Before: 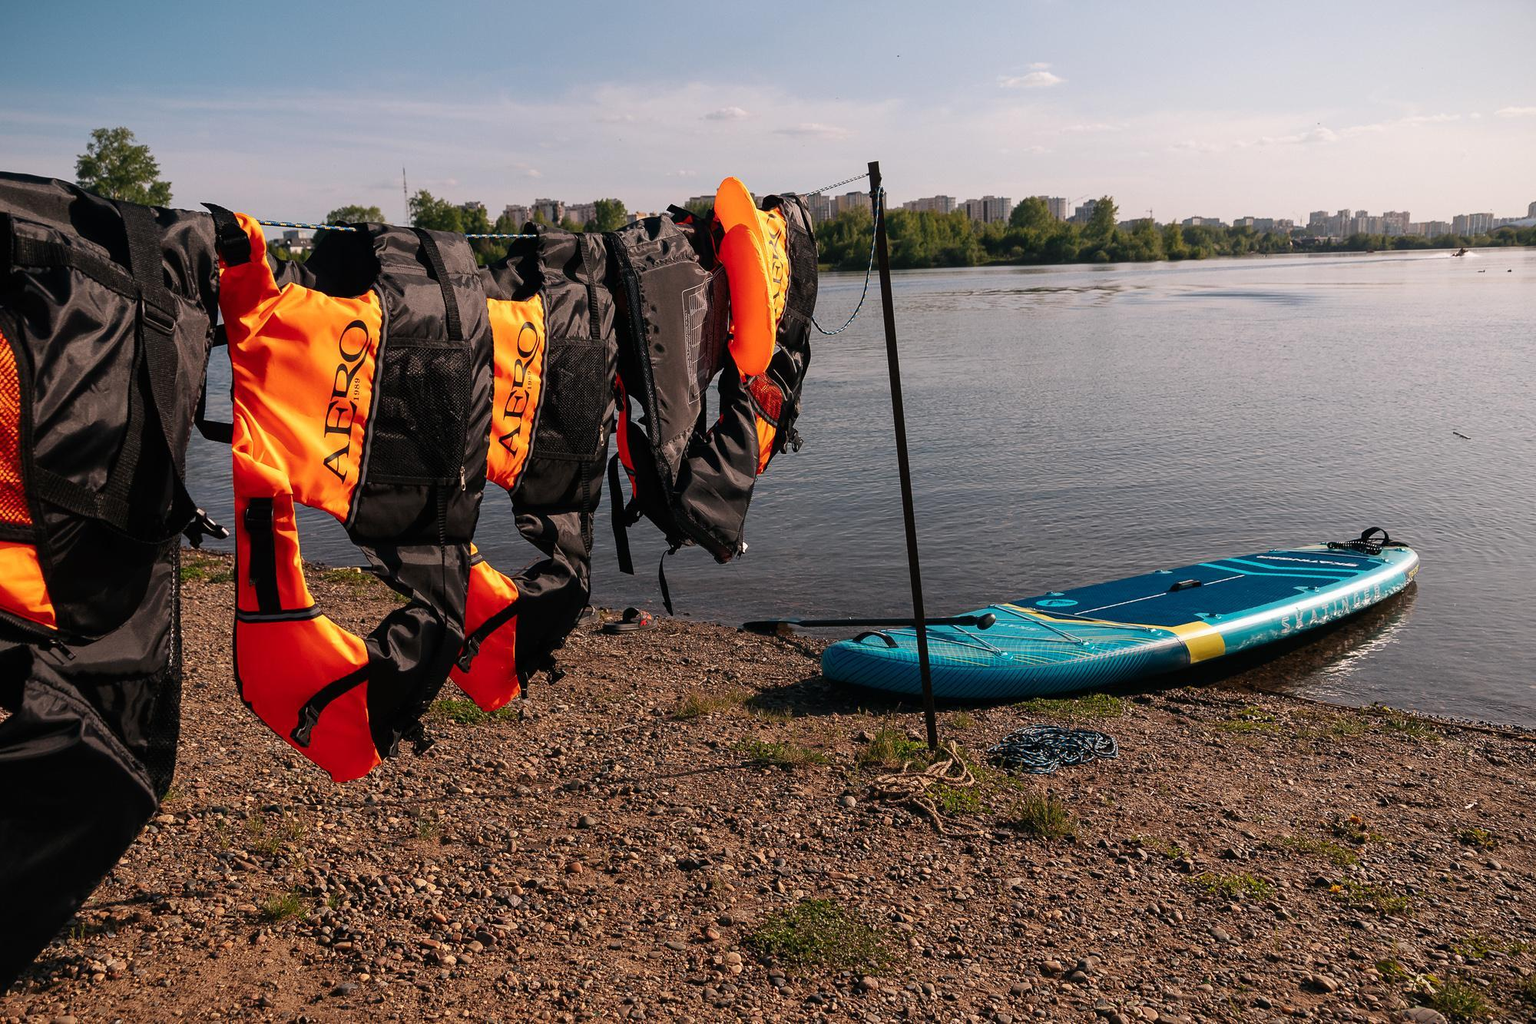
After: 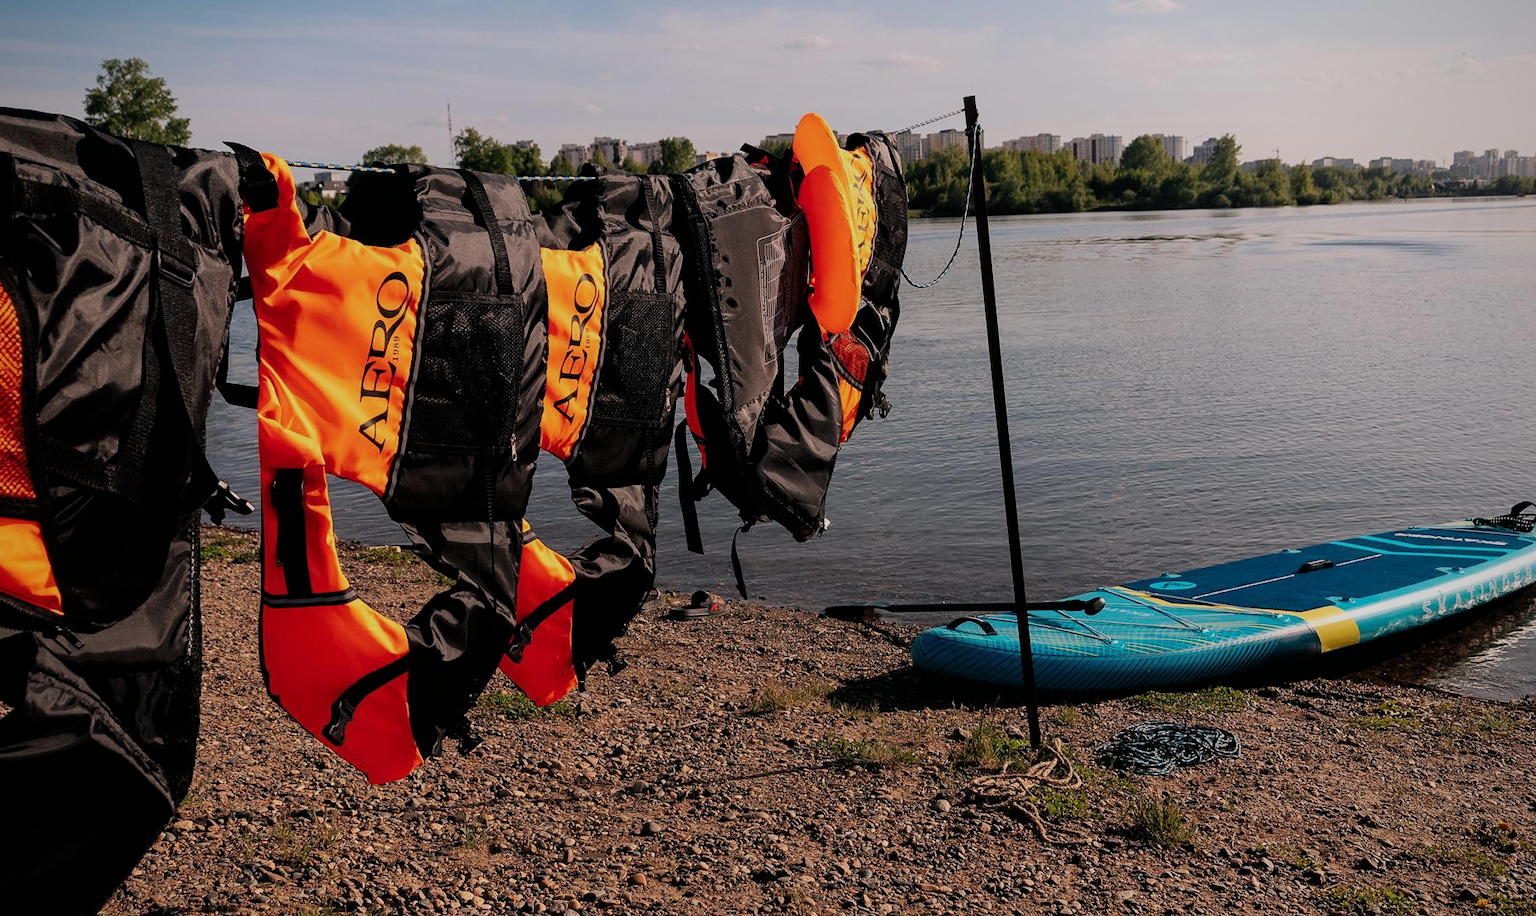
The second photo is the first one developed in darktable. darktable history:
crop: top 7.407%, right 9.892%, bottom 11.945%
vignetting: brightness -0.371, saturation 0.016
filmic rgb: black relative exposure -7.65 EV, white relative exposure 4.56 EV, hardness 3.61, color science v6 (2022)
